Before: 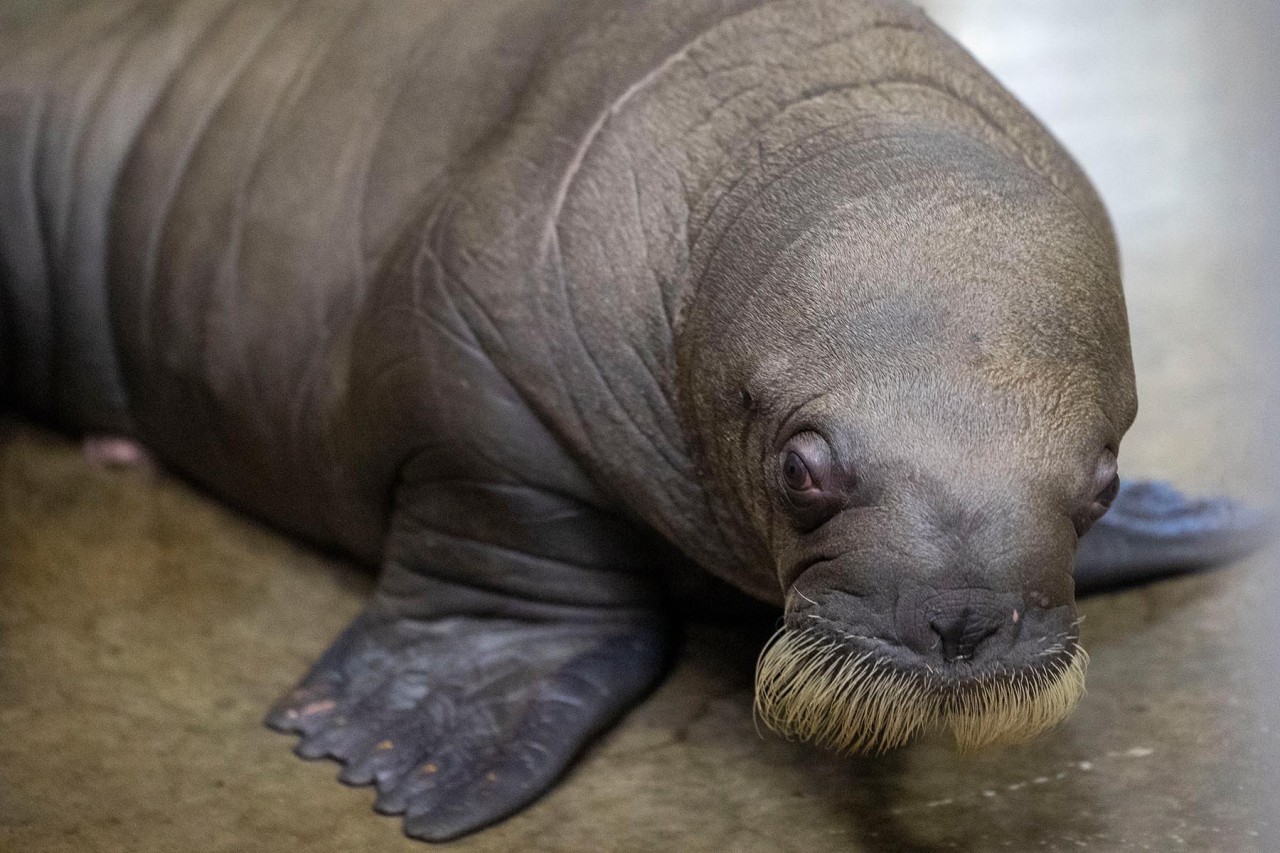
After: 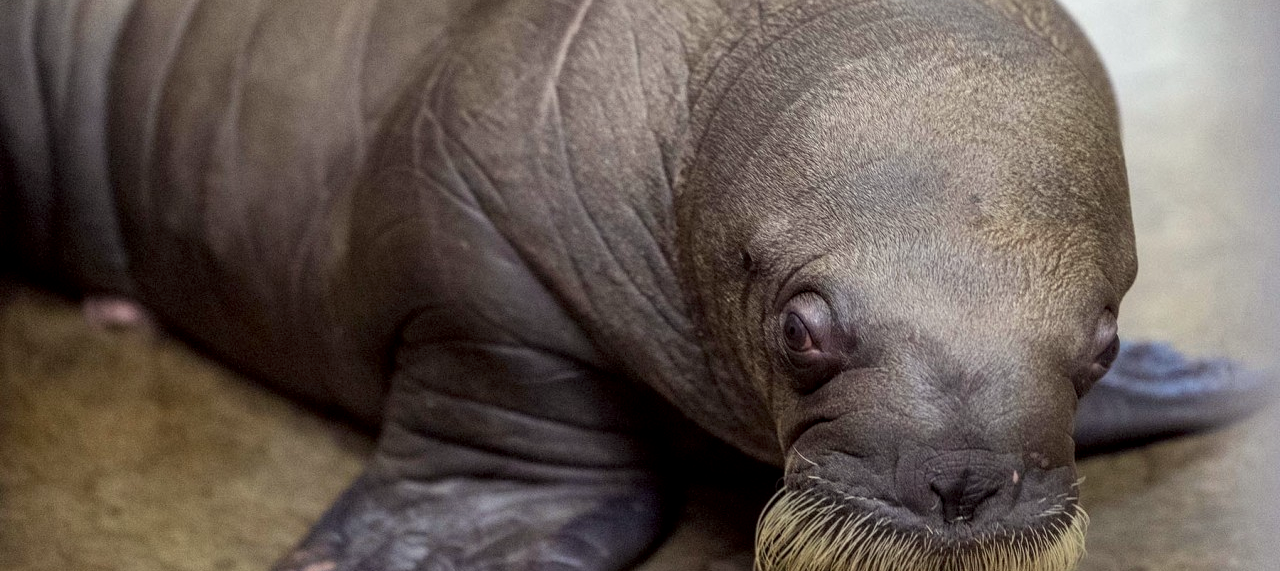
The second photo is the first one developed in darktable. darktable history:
local contrast: on, module defaults
crop: top 16.353%, bottom 16.704%
color correction: highlights a* -0.869, highlights b* 4.59, shadows a* 3.57
